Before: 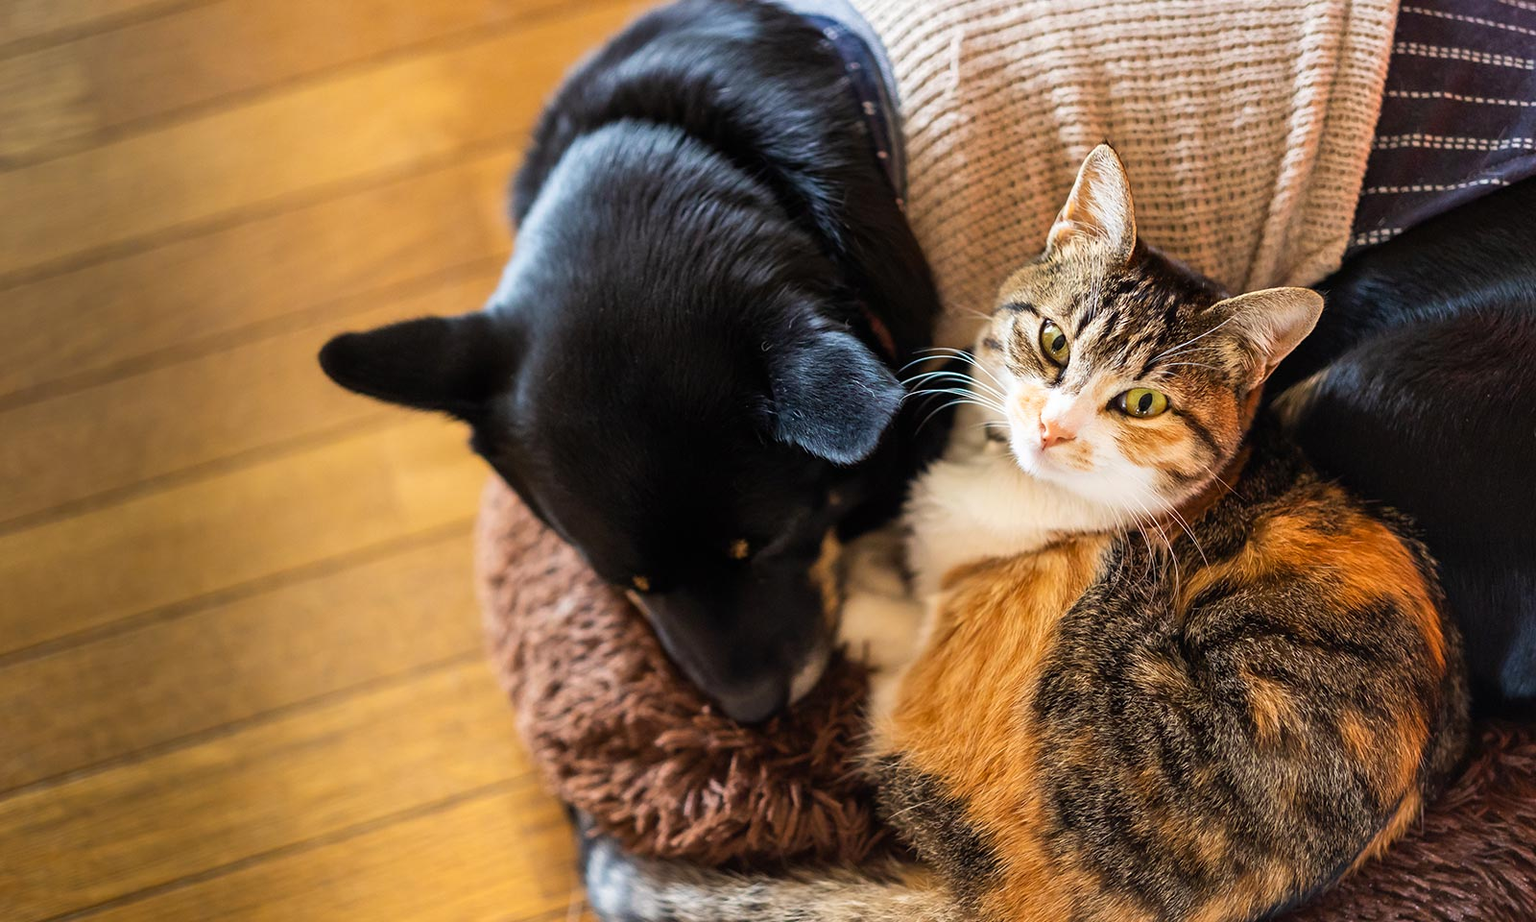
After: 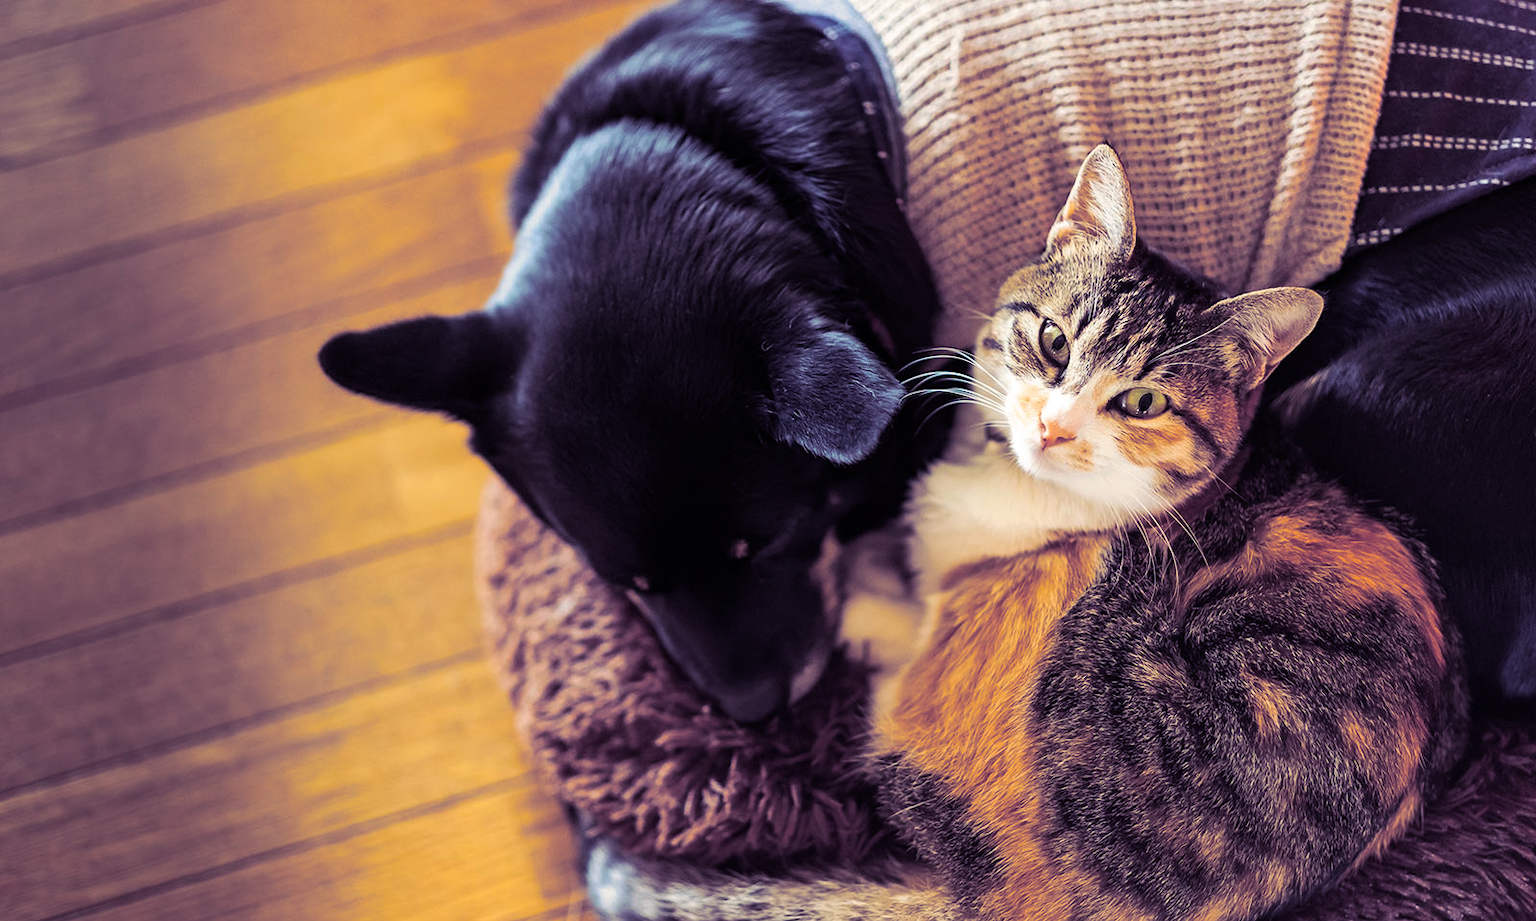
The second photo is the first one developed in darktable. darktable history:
split-toning: shadows › hue 255.6°, shadows › saturation 0.66, highlights › hue 43.2°, highlights › saturation 0.68, balance -50.1
haze removal: strength 0.1, compatibility mode true, adaptive false
